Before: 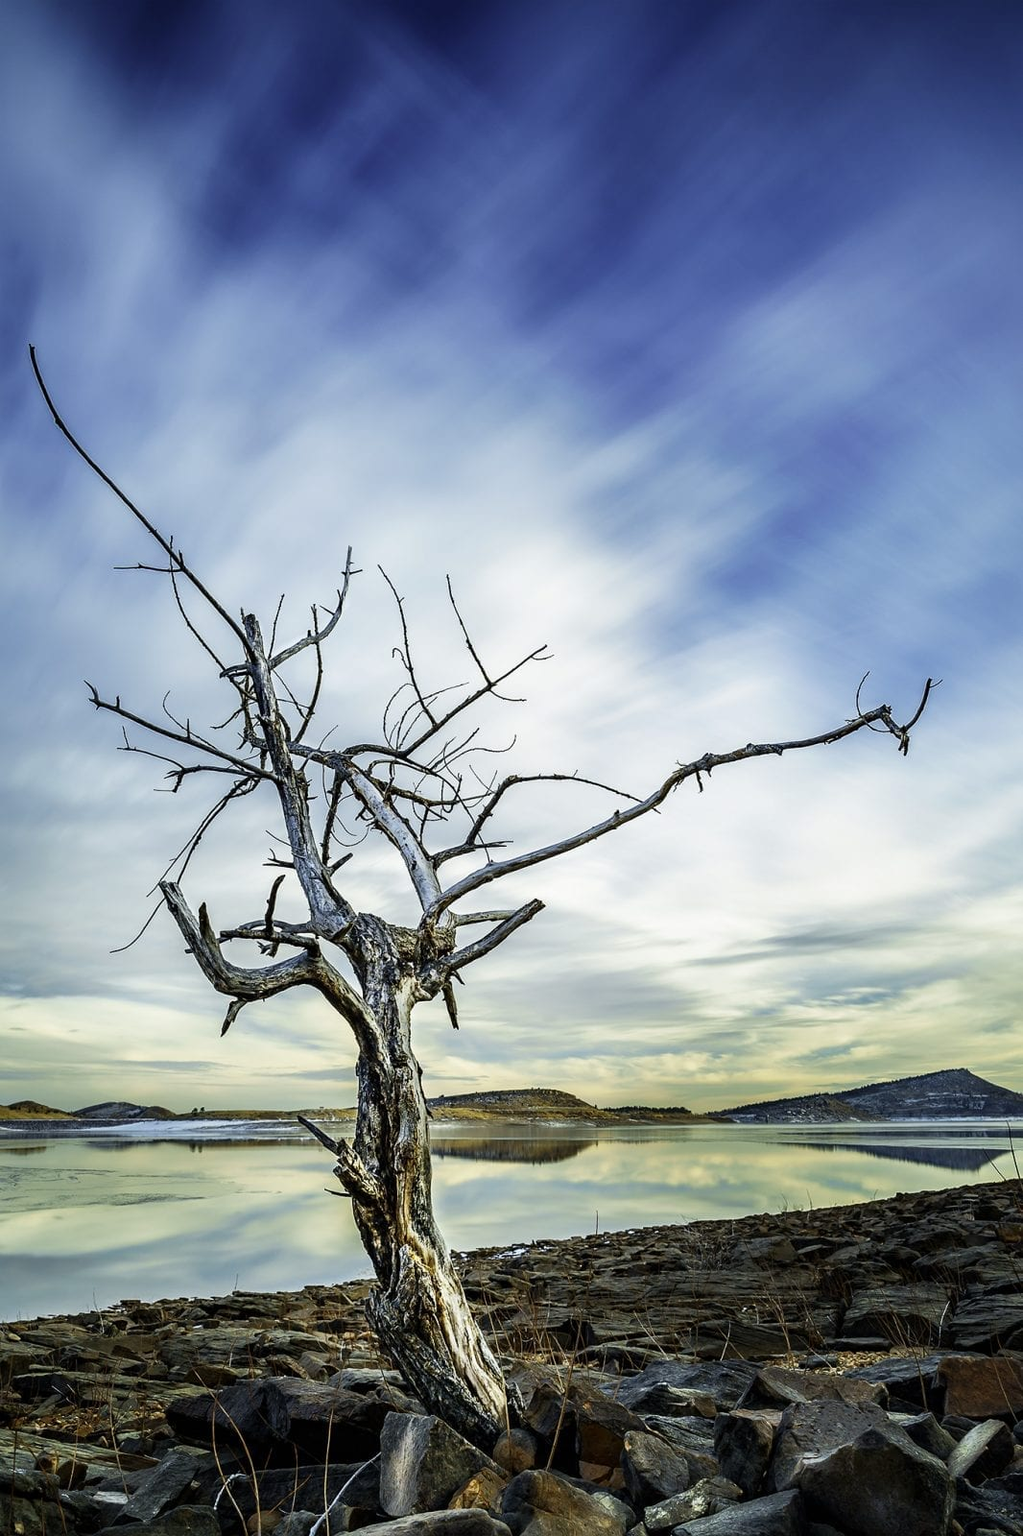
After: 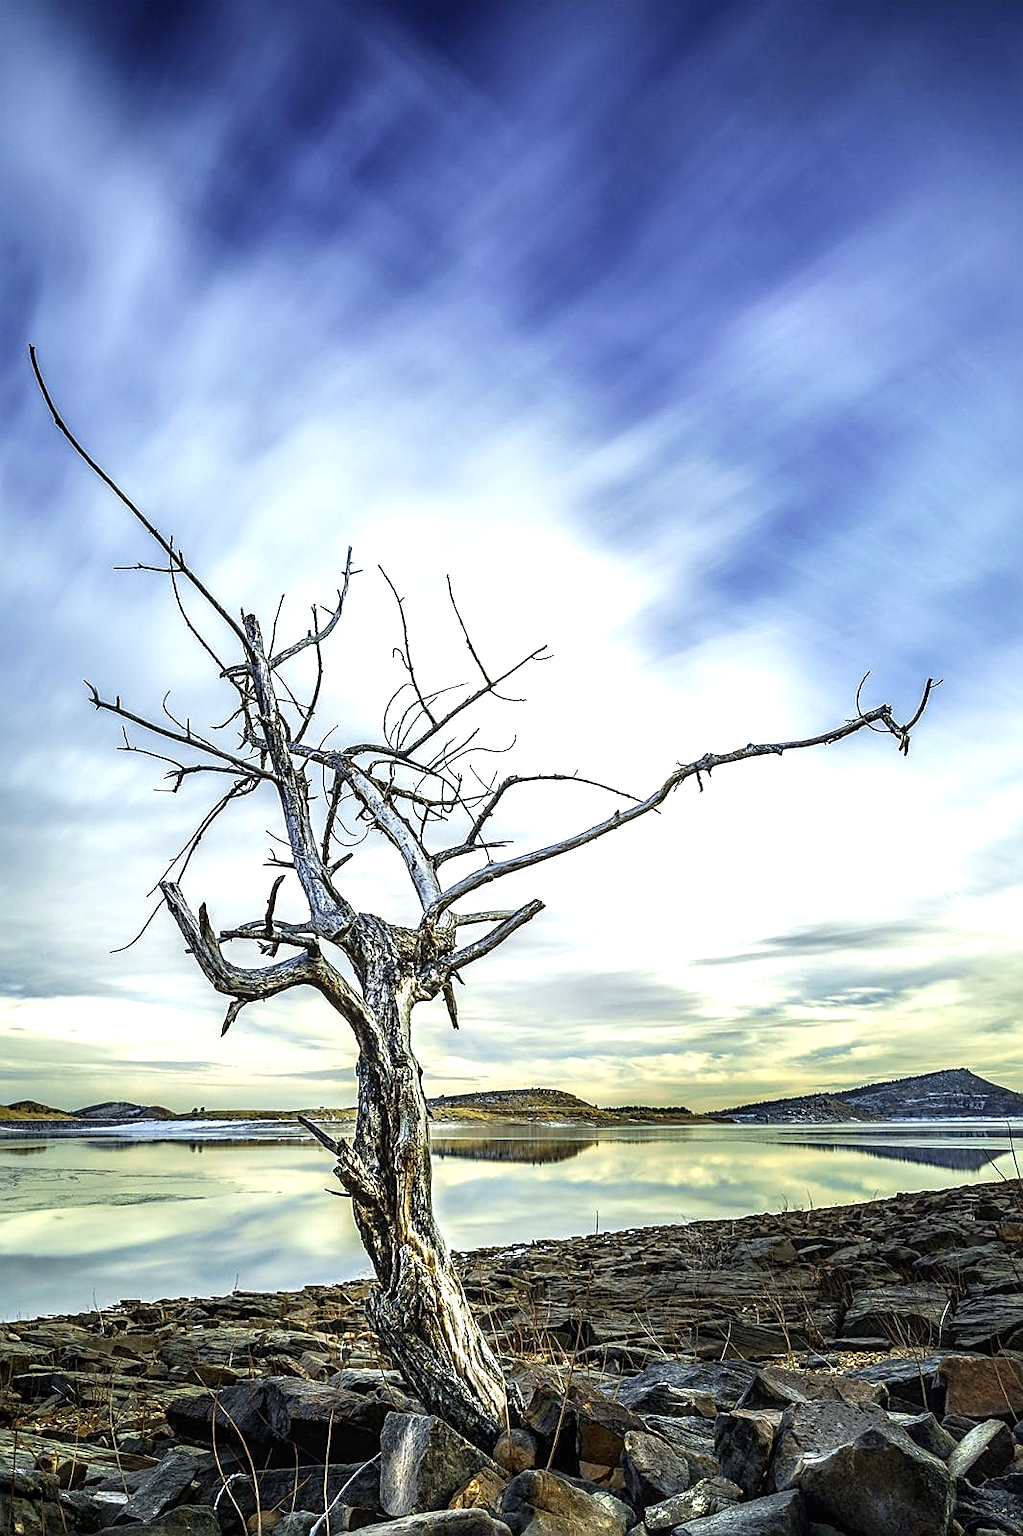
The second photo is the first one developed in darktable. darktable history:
sharpen: on, module defaults
local contrast: on, module defaults
exposure: exposure 0.605 EV, compensate highlight preservation false
